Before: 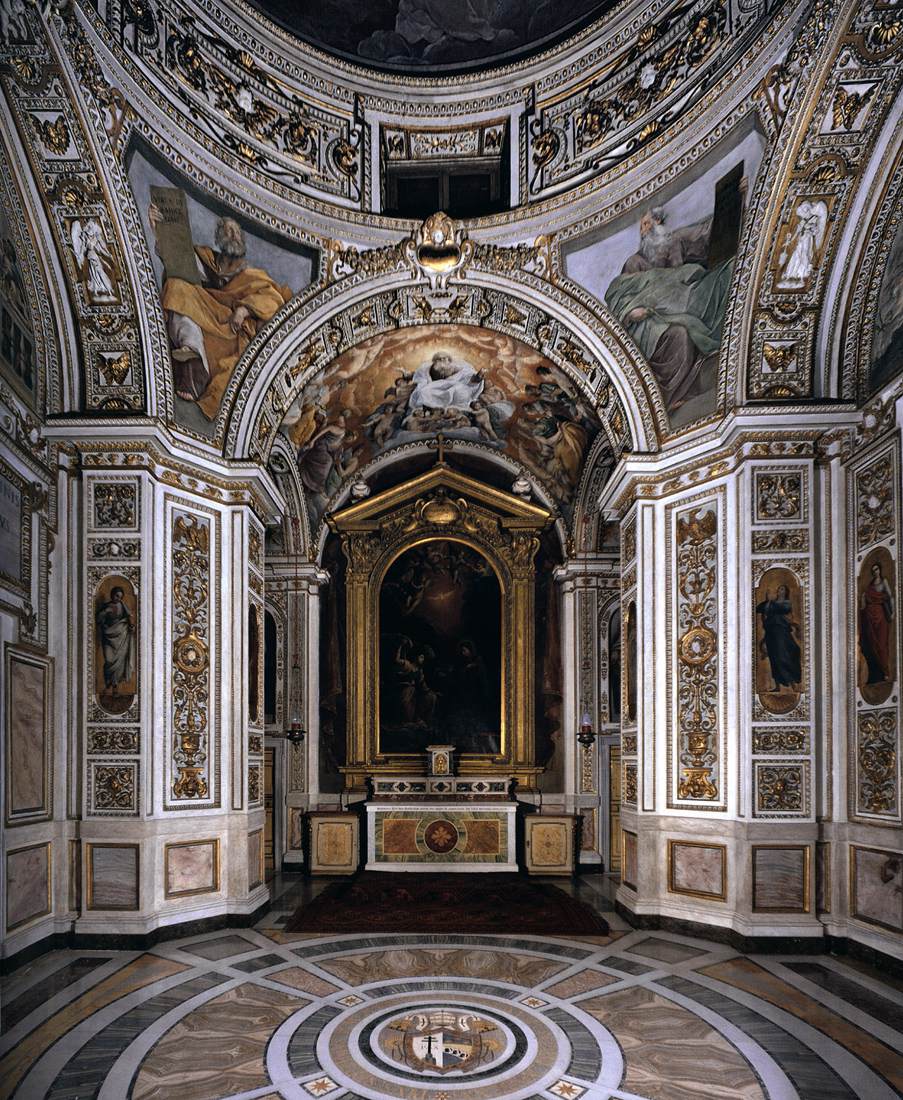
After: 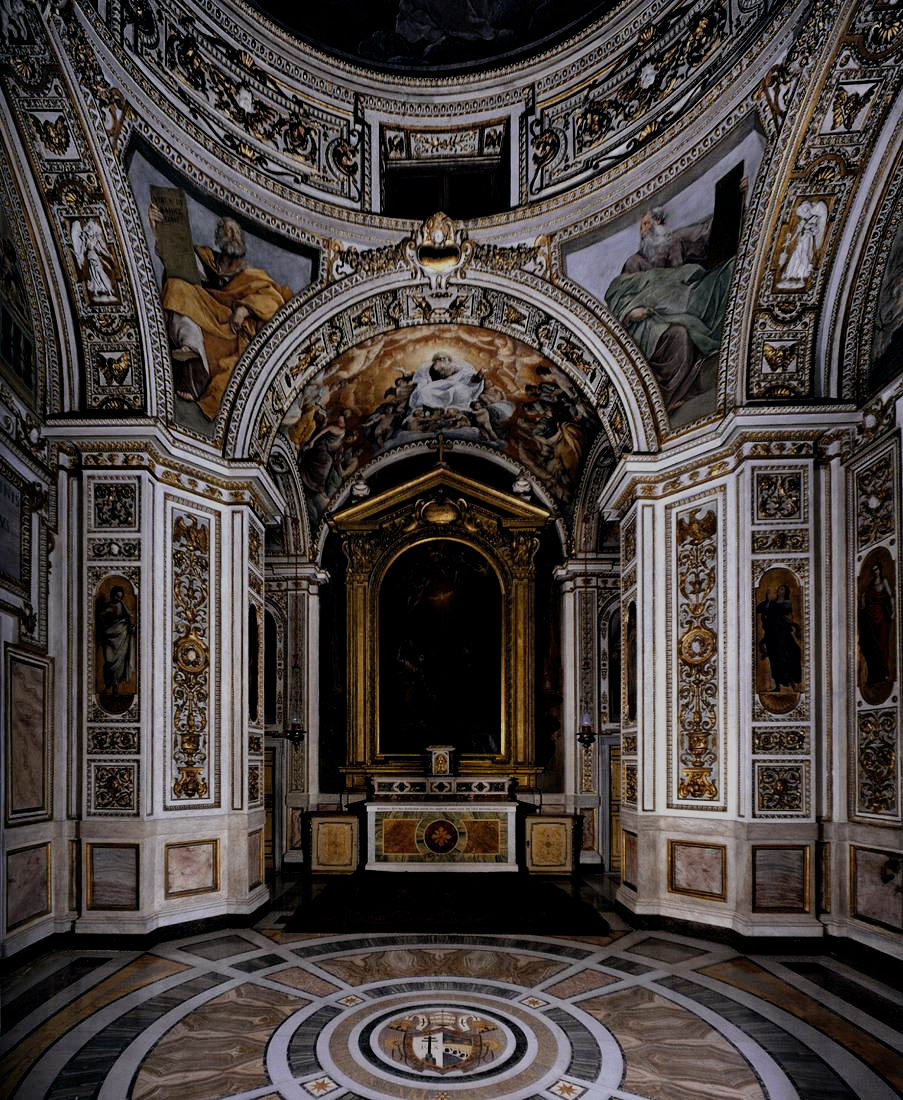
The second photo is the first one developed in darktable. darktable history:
filmic rgb: middle gray luminance 29%, black relative exposure -10.3 EV, white relative exposure 5.5 EV, threshold 6 EV, target black luminance 0%, hardness 3.95, latitude 2.04%, contrast 1.132, highlights saturation mix 5%, shadows ↔ highlights balance 15.11%, add noise in highlights 0, preserve chrominance no, color science v3 (2019), use custom middle-gray values true, iterations of high-quality reconstruction 0, contrast in highlights soft, enable highlight reconstruction true
